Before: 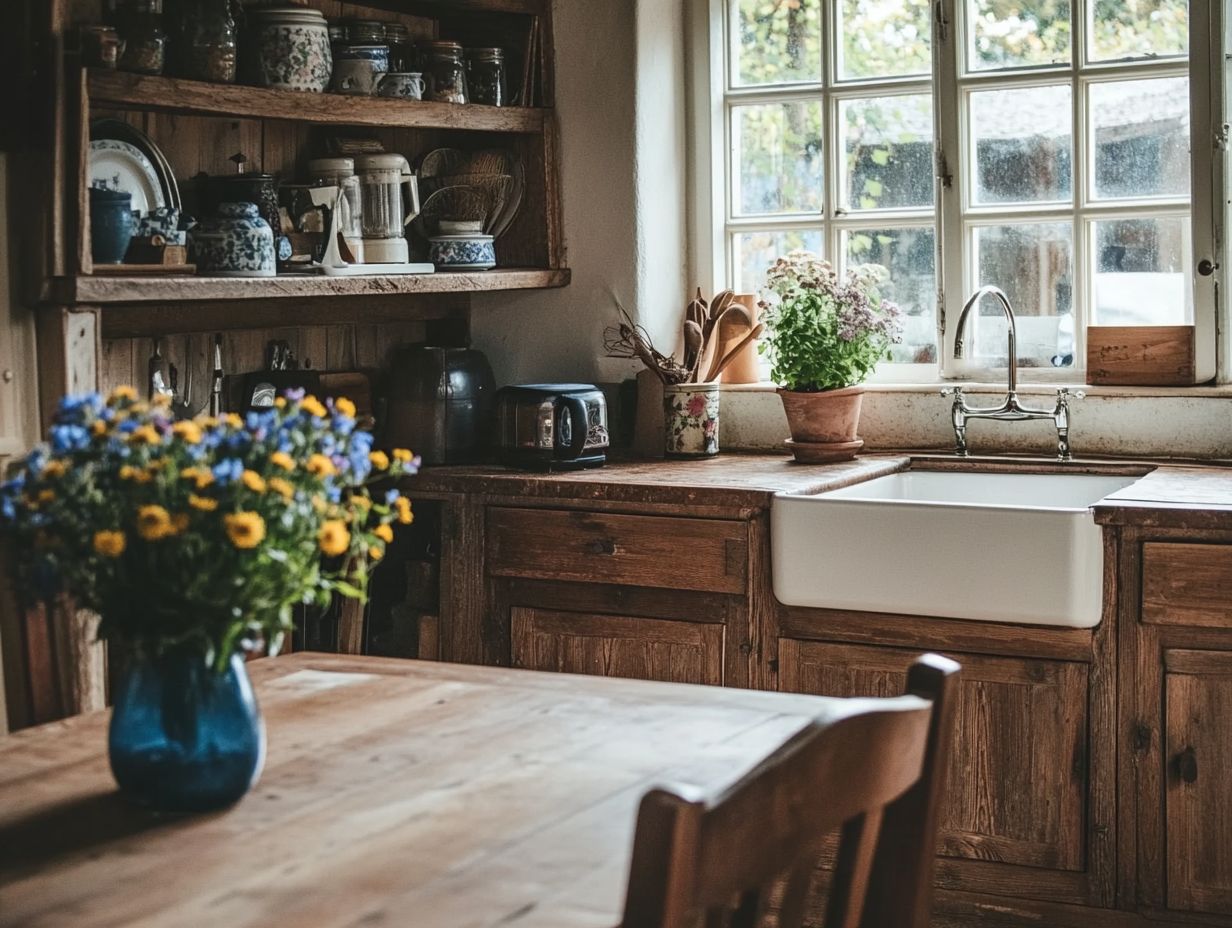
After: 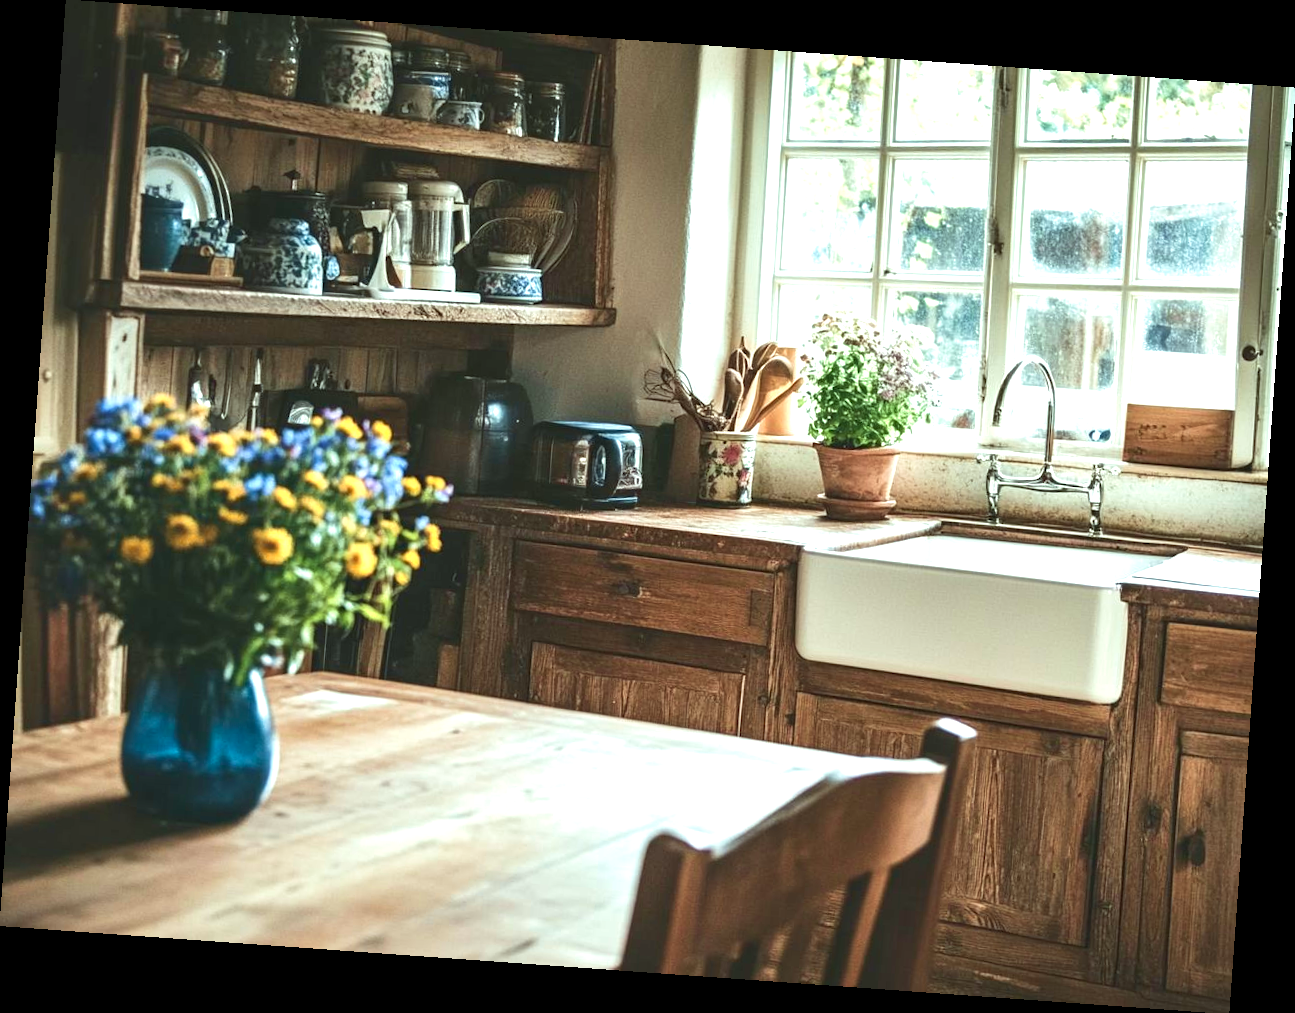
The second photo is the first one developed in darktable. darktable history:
color correction: highlights a* -6.69, highlights b* 0.49
velvia: on, module defaults
exposure: black level correction 0.001, exposure 0.955 EV, compensate exposure bias true, compensate highlight preservation false
rotate and perspective: rotation 4.1°, automatic cropping off
